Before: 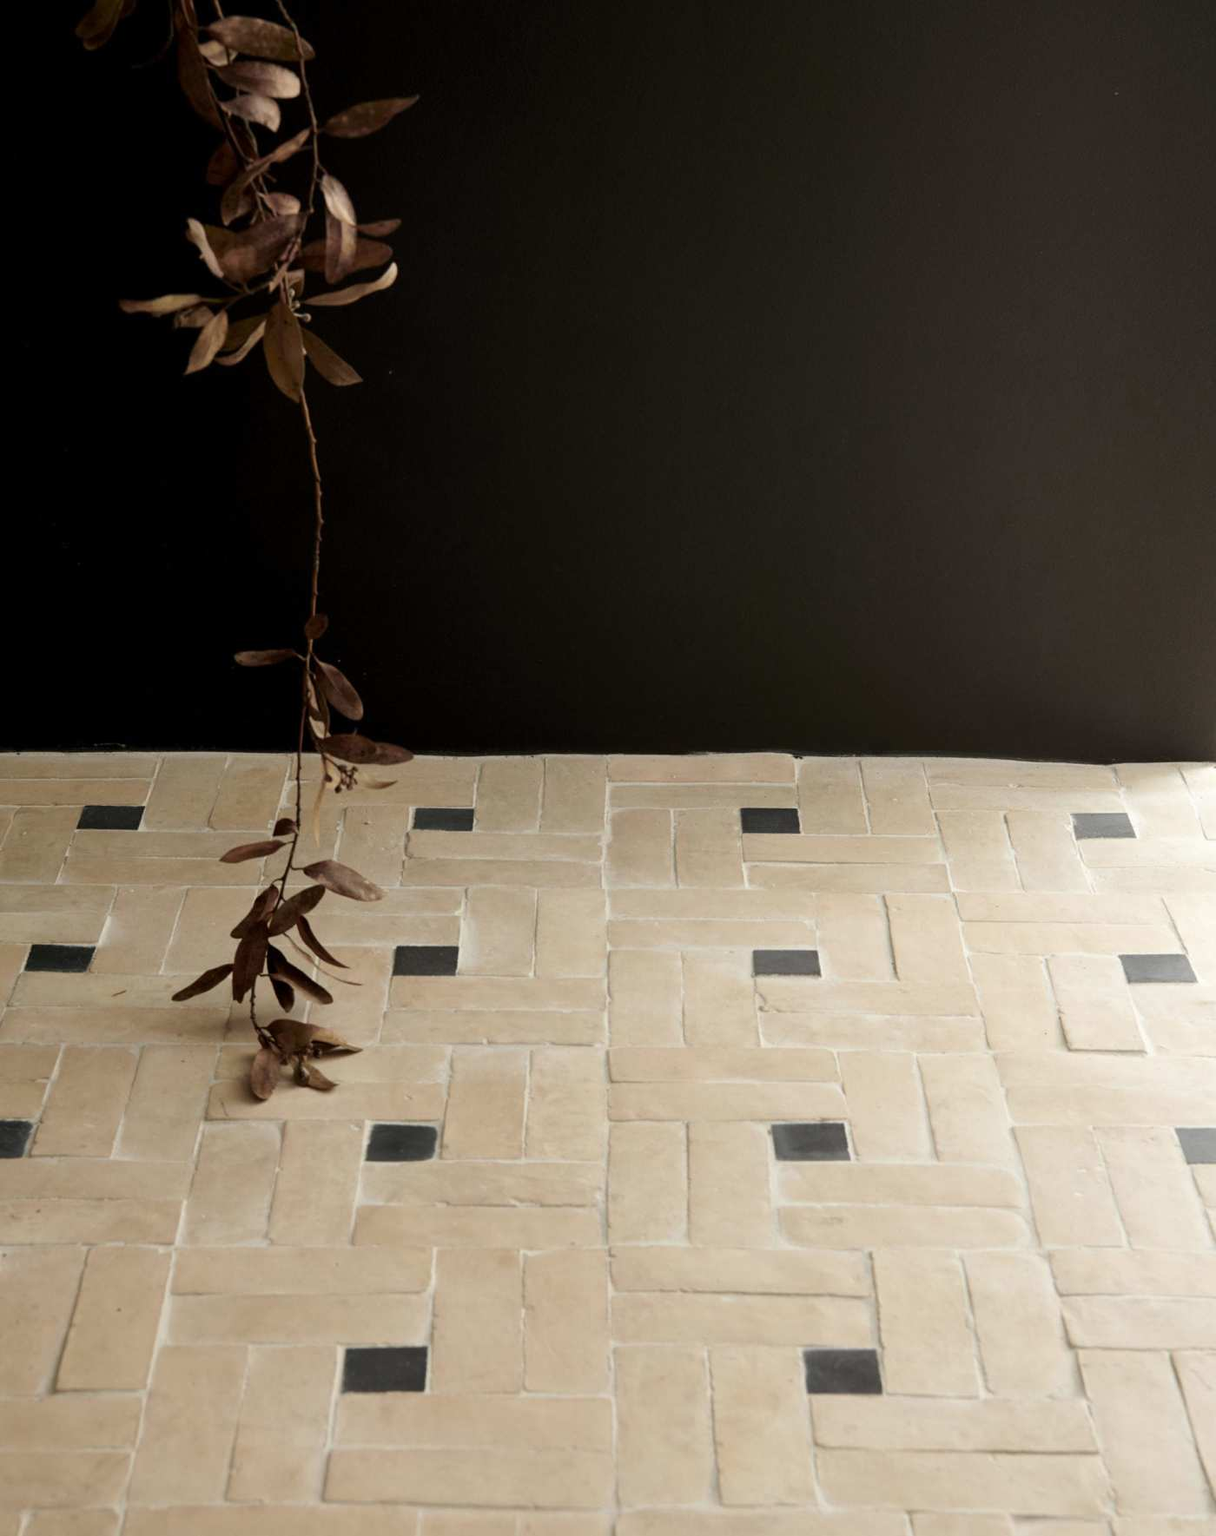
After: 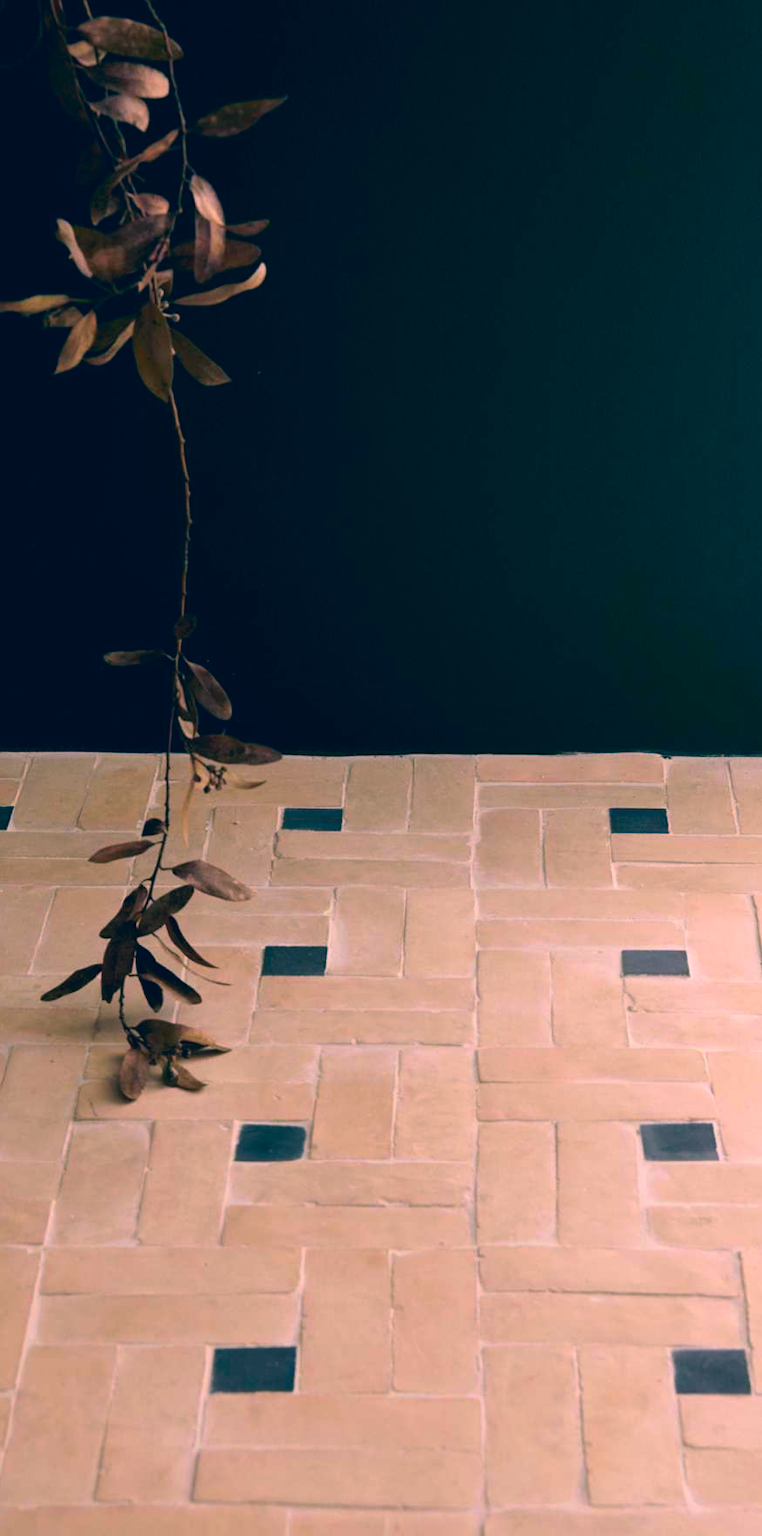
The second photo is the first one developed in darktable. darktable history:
crop: left 10.824%, right 26.429%
color correction: highlights a* 16.74, highlights b* 0.219, shadows a* -14.63, shadows b* -14.16, saturation 1.56
